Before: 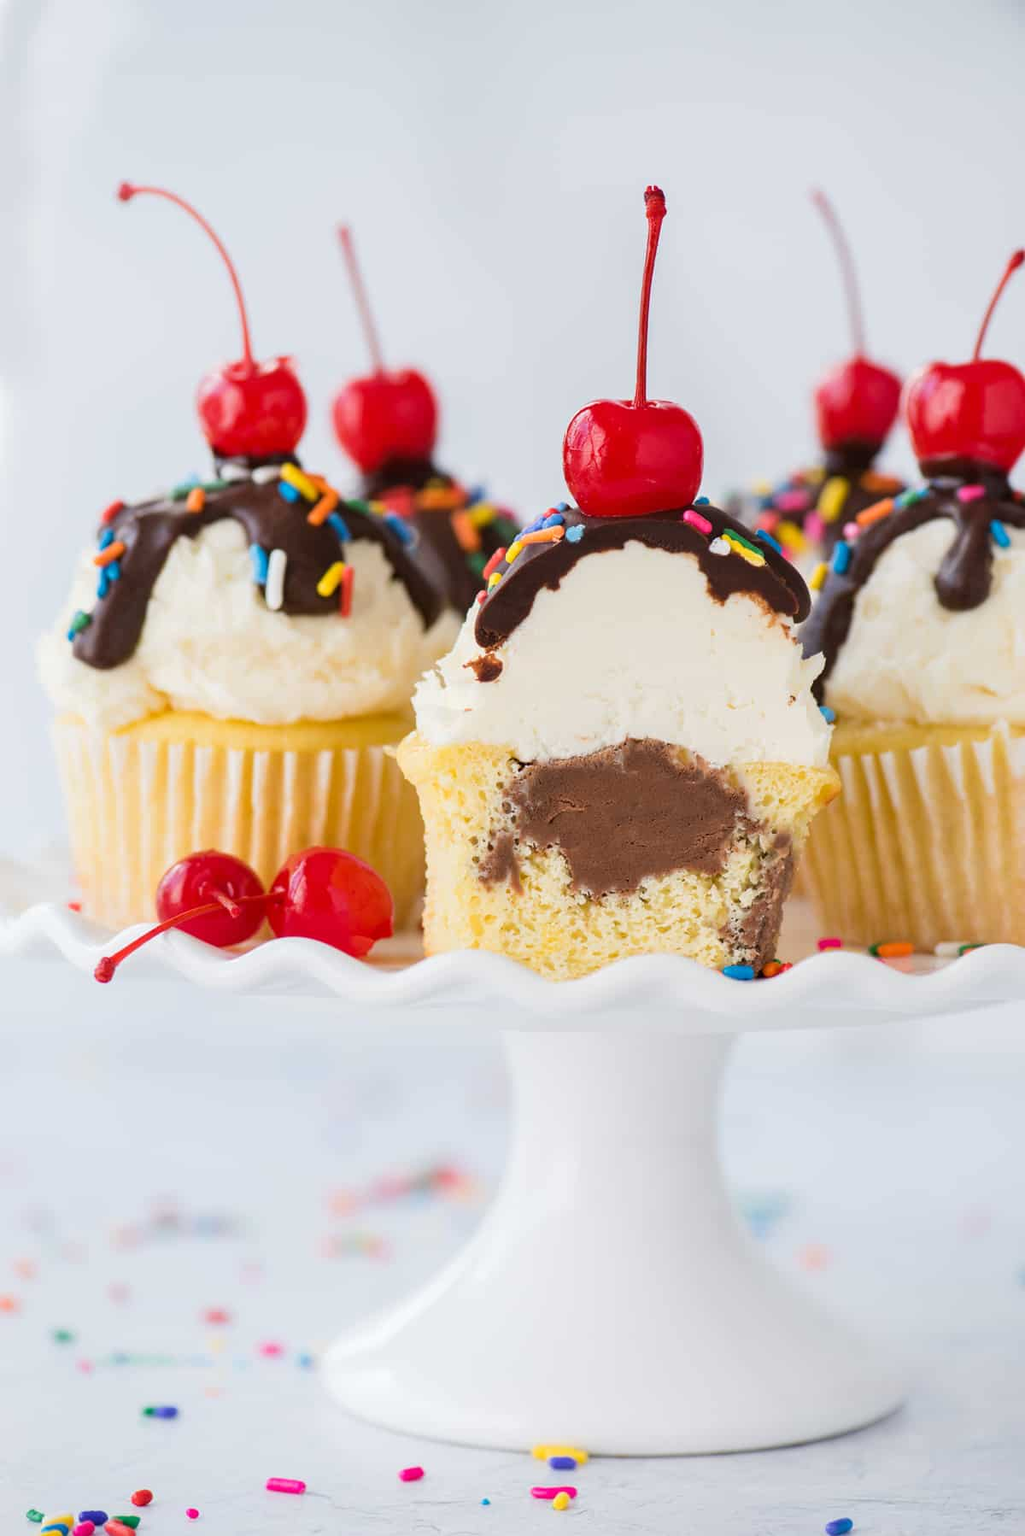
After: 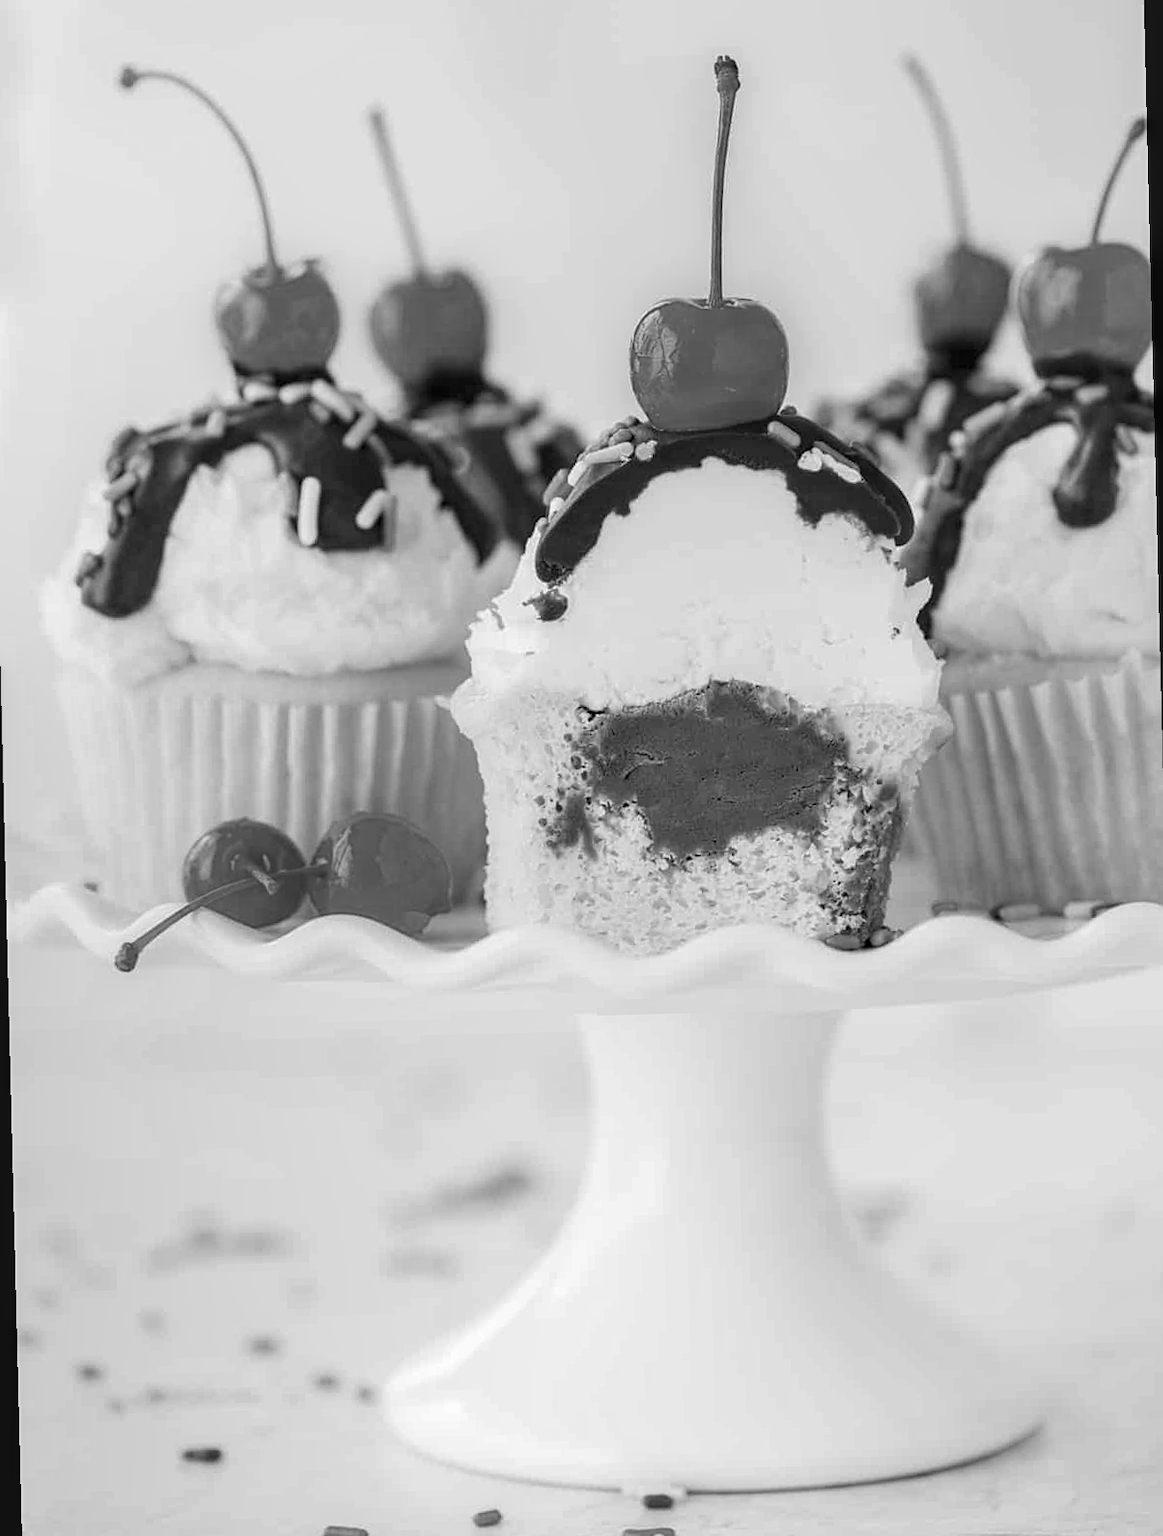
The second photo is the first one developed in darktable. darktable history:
rotate and perspective: rotation -1.42°, crop left 0.016, crop right 0.984, crop top 0.035, crop bottom 0.965
white balance: red 1.138, green 0.996, blue 0.812
monochrome: size 1
sharpen: amount 0.2
crop and rotate: top 6.25%
local contrast: detail 130%
exposure: compensate exposure bias true, compensate highlight preservation false
